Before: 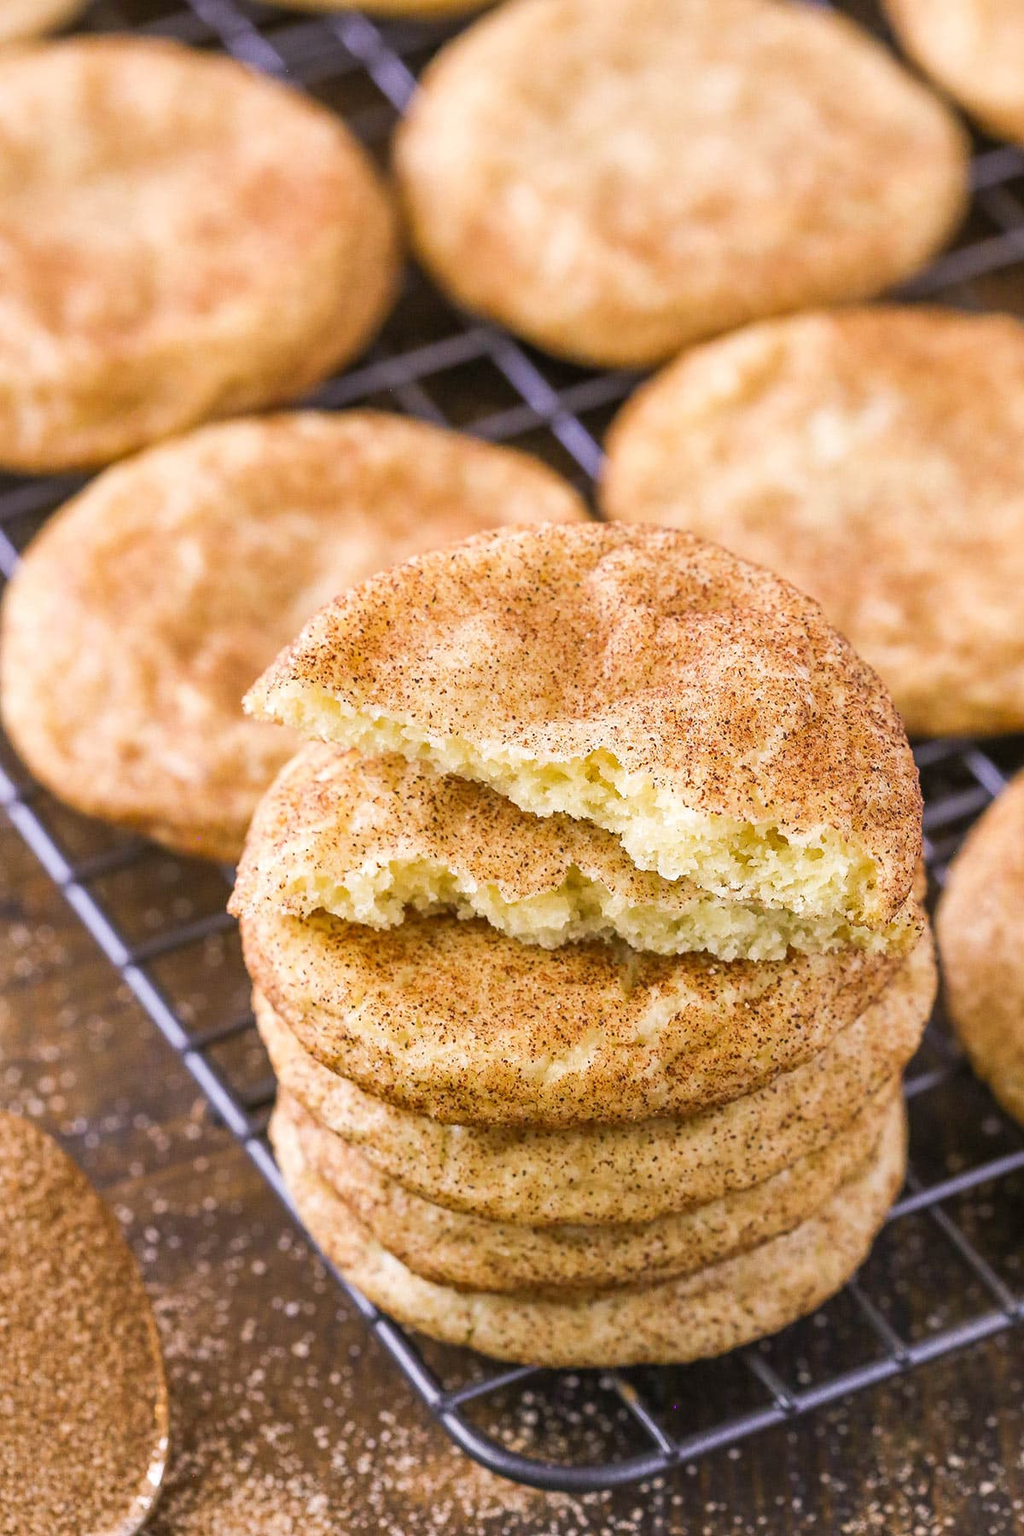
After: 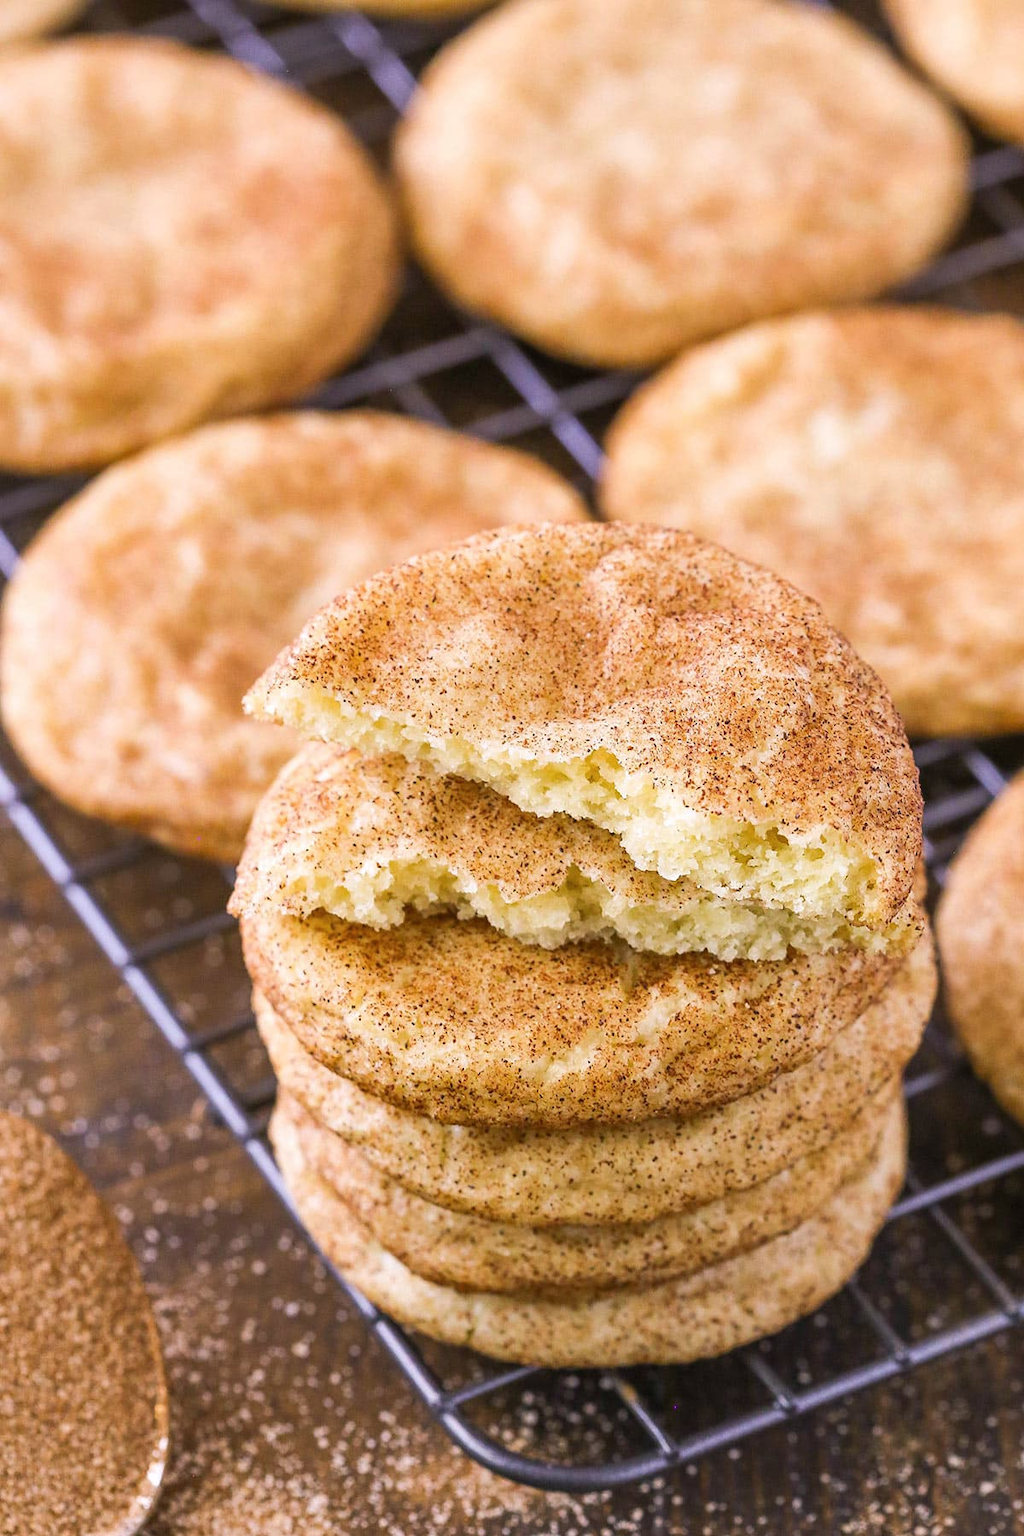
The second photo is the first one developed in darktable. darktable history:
color calibration: illuminant custom, x 0.349, y 0.364, temperature 4920.54 K
